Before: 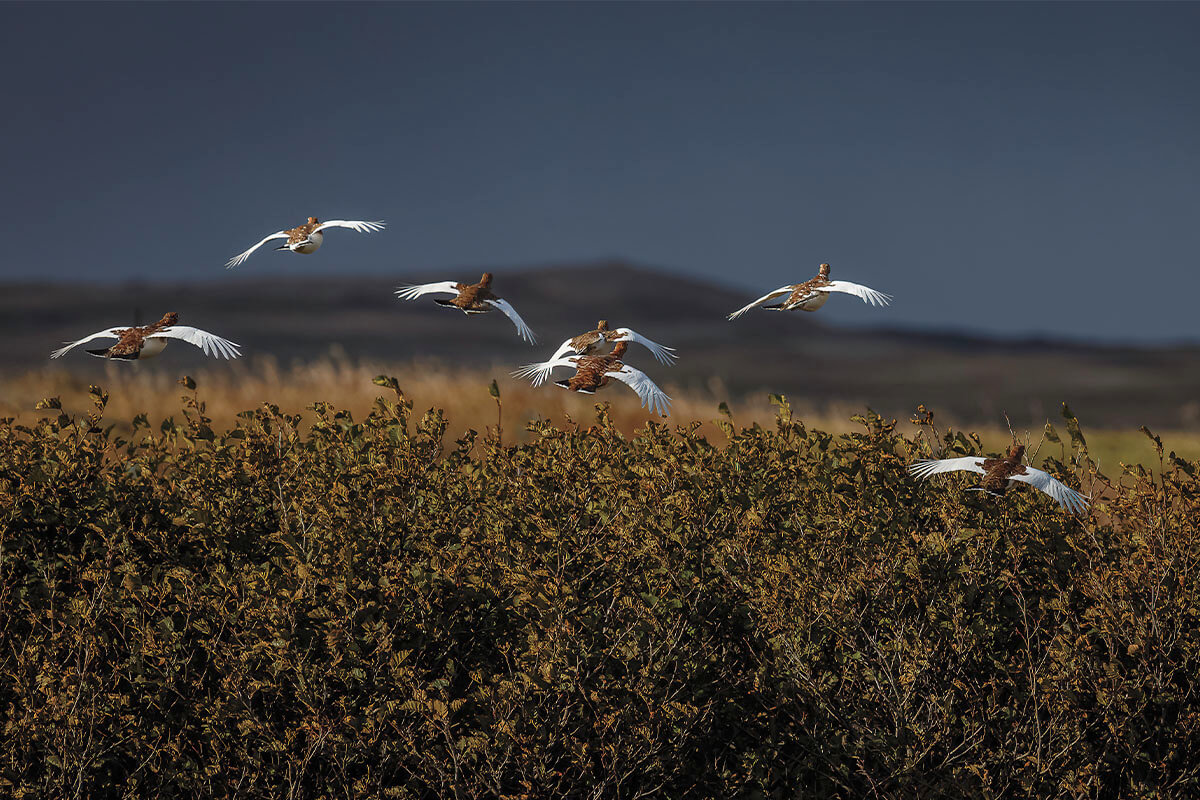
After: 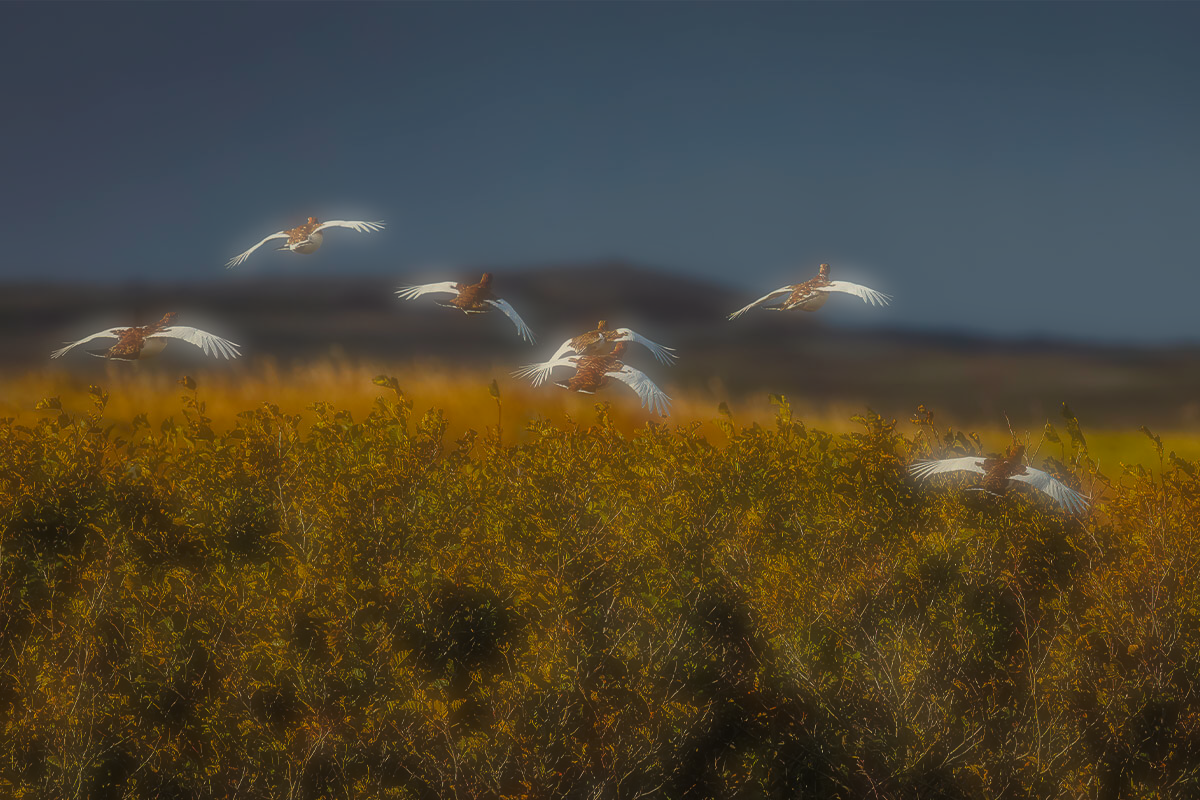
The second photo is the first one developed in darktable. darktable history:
white balance: red 1.029, blue 0.92
color balance rgb: linear chroma grading › global chroma 15%, perceptual saturation grading › global saturation 30%
soften: on, module defaults
